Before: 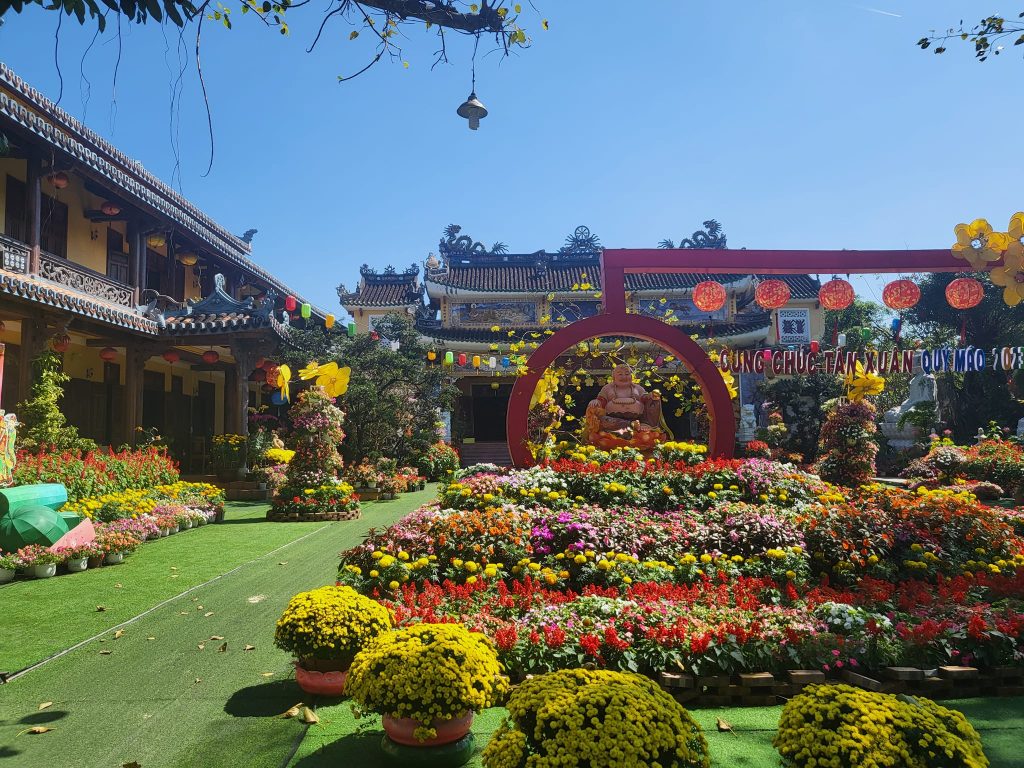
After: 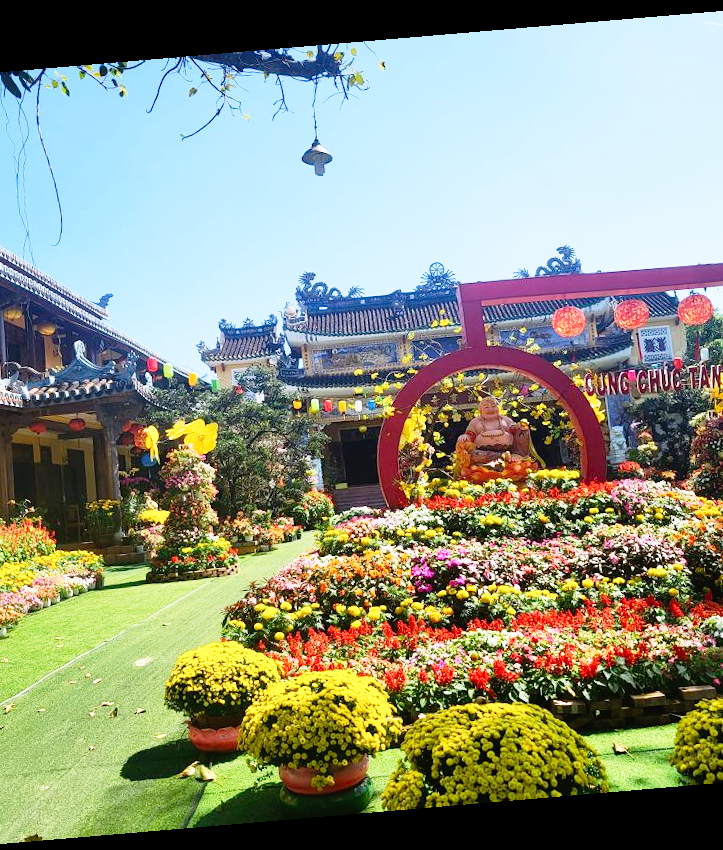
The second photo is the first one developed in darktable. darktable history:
rotate and perspective: rotation -4.86°, automatic cropping off
base curve: curves: ch0 [(0, 0) (0.012, 0.01) (0.073, 0.168) (0.31, 0.711) (0.645, 0.957) (1, 1)], preserve colors none
crop and rotate: left 15.055%, right 18.278%
